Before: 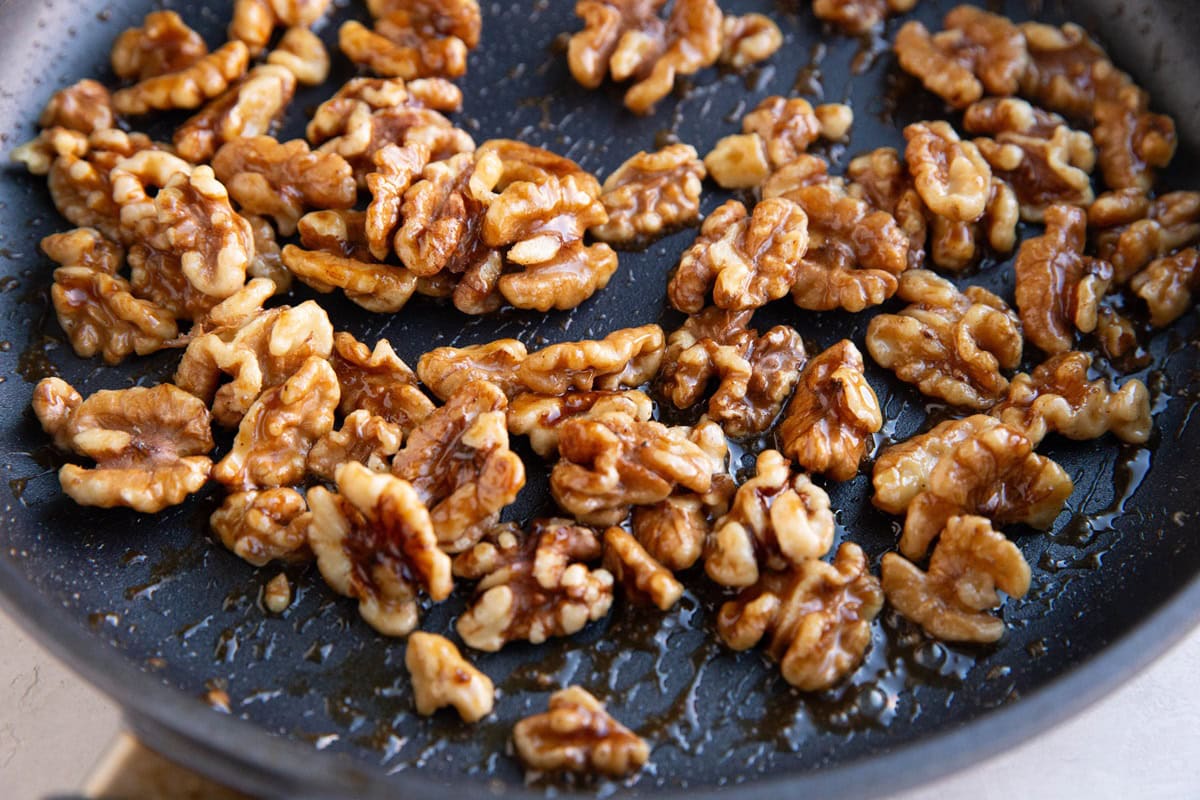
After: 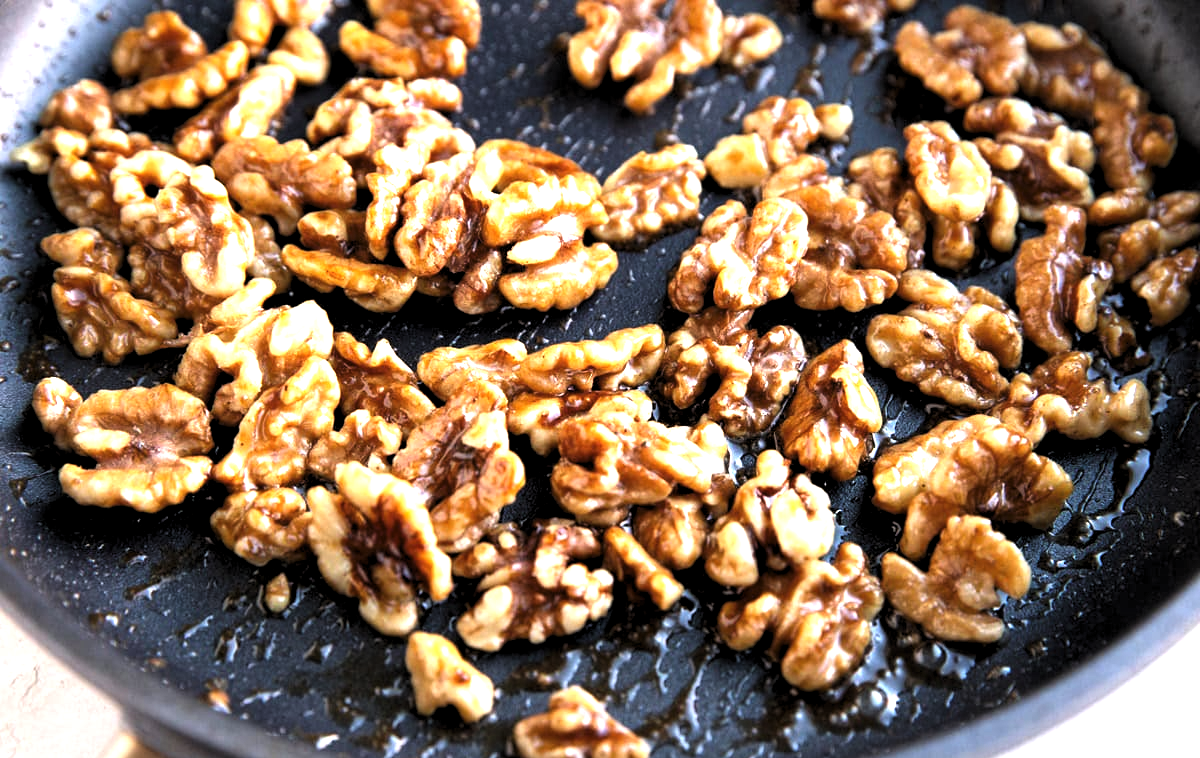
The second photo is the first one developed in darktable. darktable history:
exposure: black level correction 0, exposure 1.2 EV, compensate exposure bias true, compensate highlight preservation false
crop and rotate: top 0.006%, bottom 5.167%
levels: levels [0.116, 0.574, 1]
